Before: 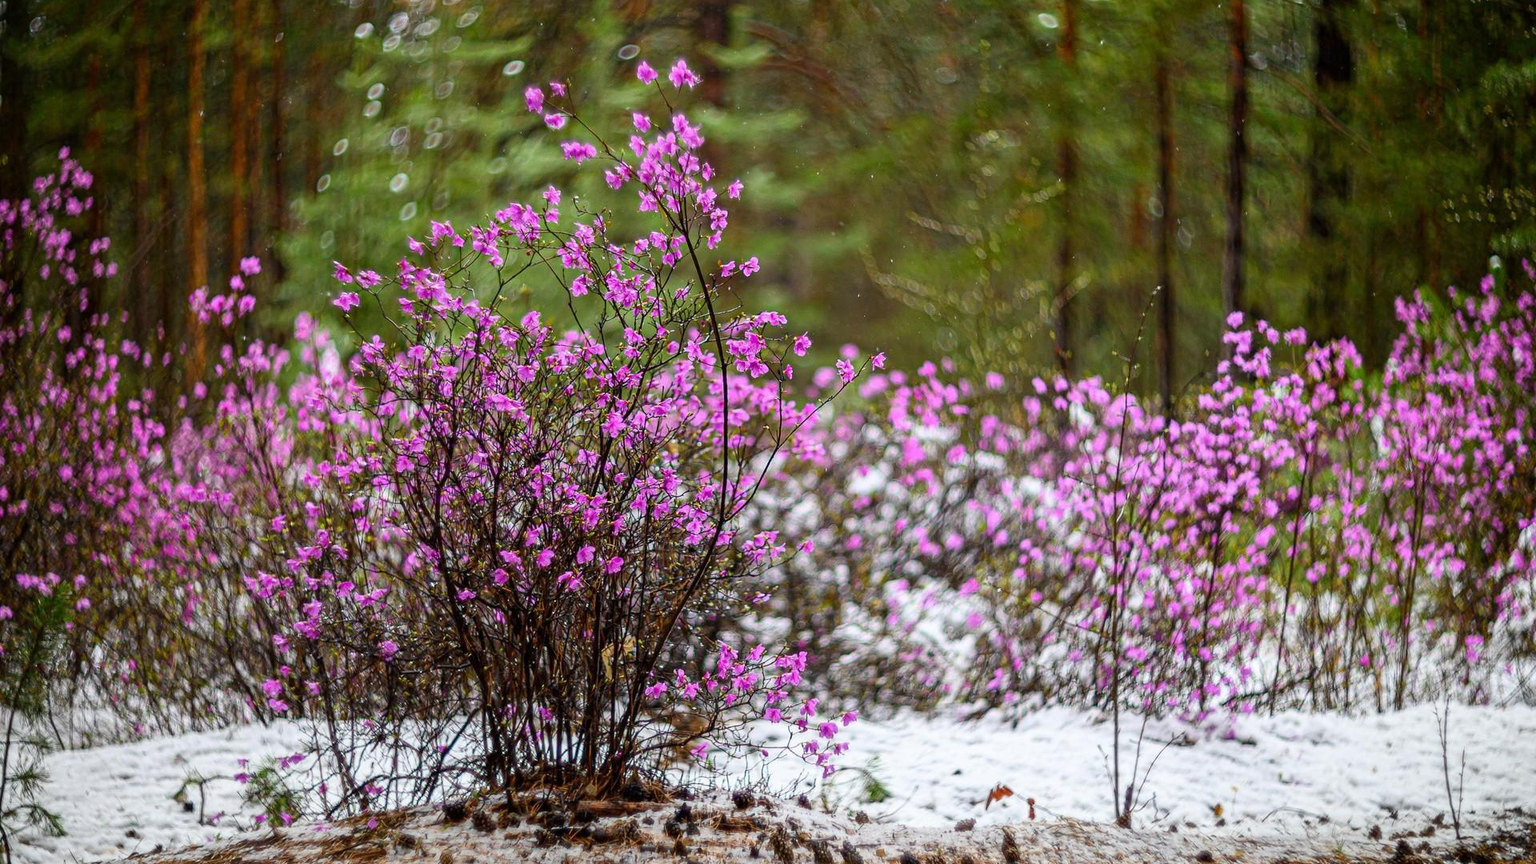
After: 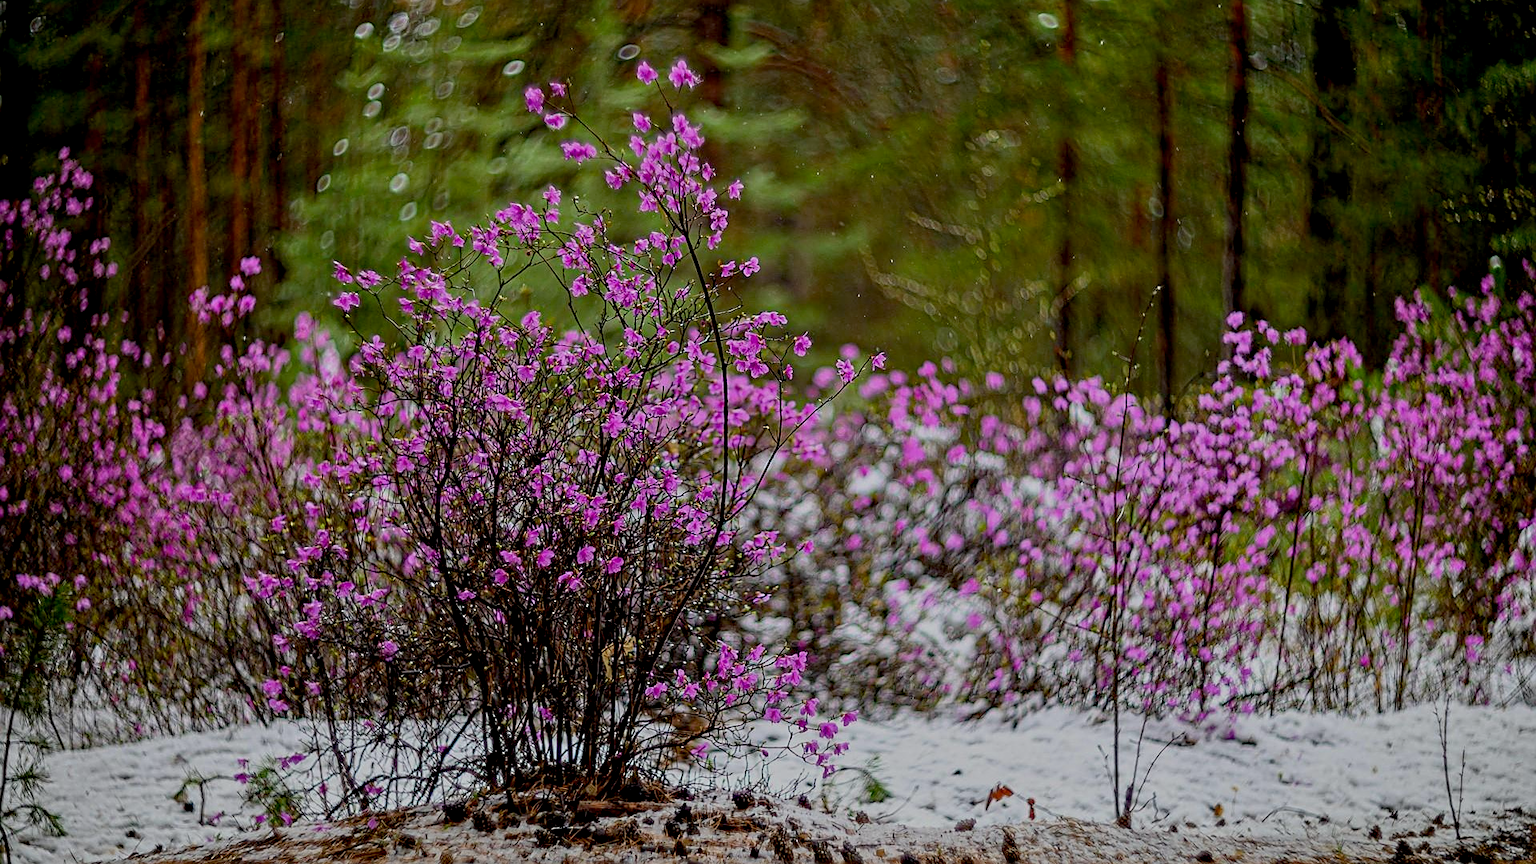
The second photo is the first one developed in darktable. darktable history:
haze removal: compatibility mode true, adaptive false
exposure: black level correction 0.011, exposure -0.472 EV, compensate highlight preservation false
sharpen: on, module defaults
tone equalizer: -8 EV -0.001 EV, -7 EV 0.004 EV, -6 EV -0.013 EV, -5 EV 0.013 EV, -4 EV -0.008 EV, -3 EV 0.004 EV, -2 EV -0.06 EV, -1 EV -0.291 EV, +0 EV -0.572 EV
